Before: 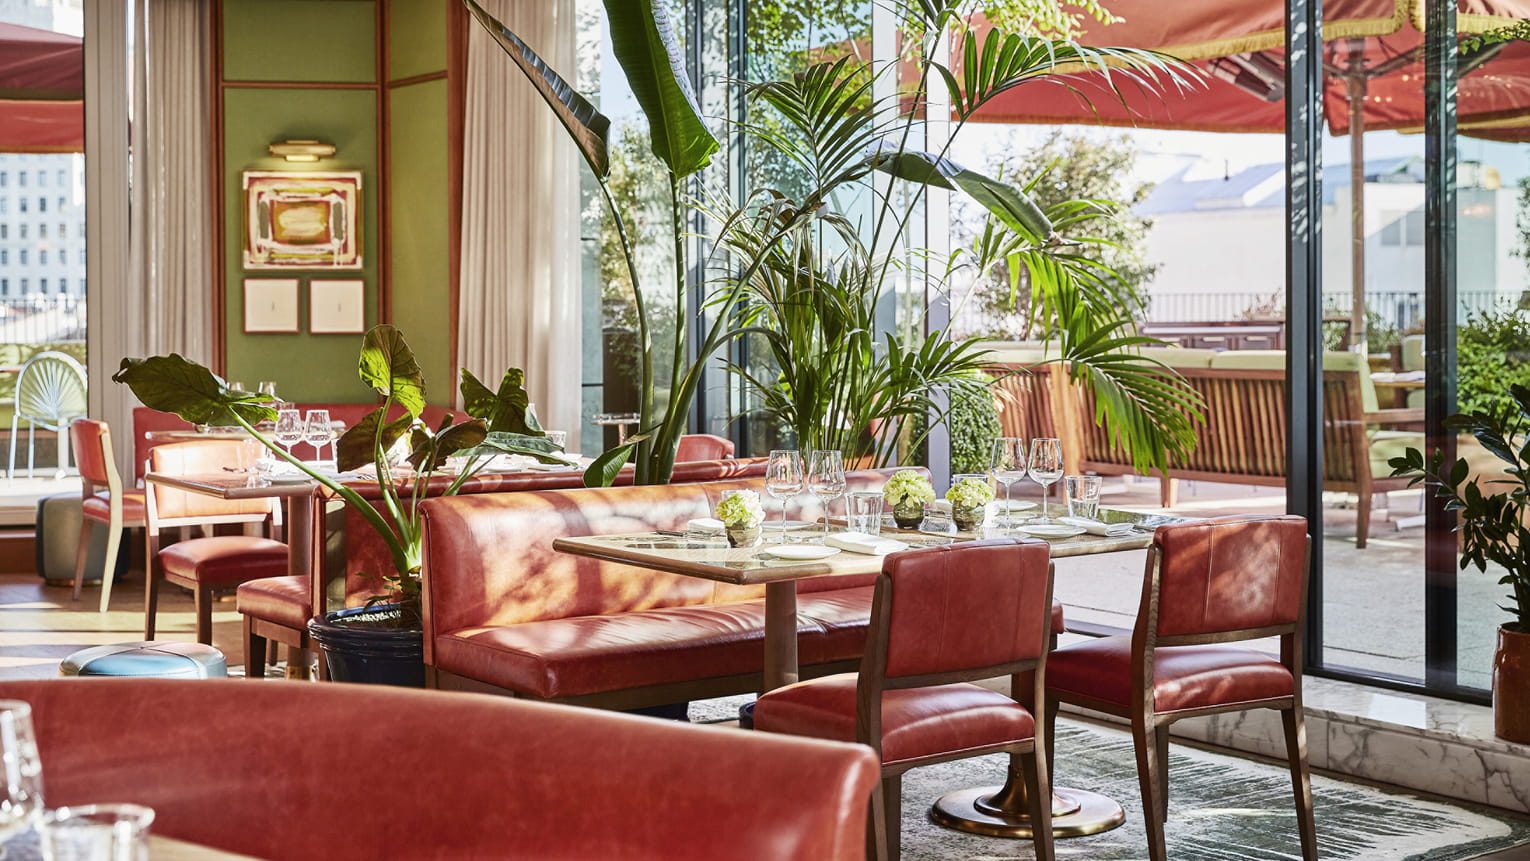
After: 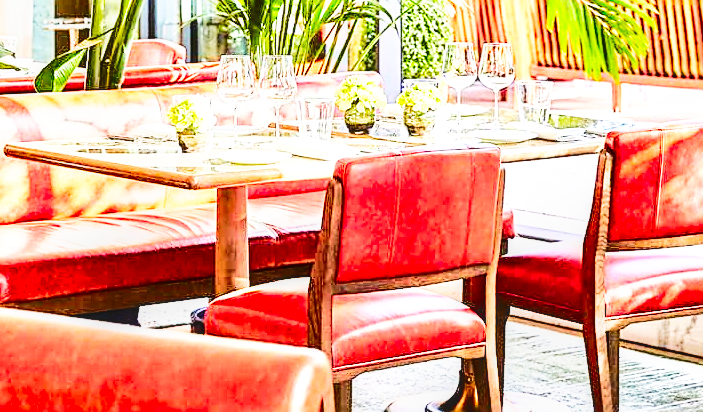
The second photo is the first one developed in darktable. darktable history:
local contrast: on, module defaults
base curve: curves: ch0 [(0, 0) (0.007, 0.004) (0.027, 0.03) (0.046, 0.07) (0.207, 0.54) (0.442, 0.872) (0.673, 0.972) (1, 1)], preserve colors none
sharpen: on, module defaults
crop: left 35.909%, top 45.949%, right 18.106%, bottom 6.136%
shadows and highlights: shadows 58.87, soften with gaussian
tone equalizer: -7 EV 0.147 EV, -6 EV 0.614 EV, -5 EV 1.18 EV, -4 EV 1.3 EV, -3 EV 1.16 EV, -2 EV 0.6 EV, -1 EV 0.148 EV, mask exposure compensation -0.498 EV
contrast brightness saturation: contrast 0.227, brightness 0.114, saturation 0.287
tone curve: curves: ch0 [(0, 0) (0.003, 0.039) (0.011, 0.042) (0.025, 0.048) (0.044, 0.058) (0.069, 0.071) (0.1, 0.089) (0.136, 0.114) (0.177, 0.146) (0.224, 0.199) (0.277, 0.27) (0.335, 0.364) (0.399, 0.47) (0.468, 0.566) (0.543, 0.643) (0.623, 0.73) (0.709, 0.8) (0.801, 0.863) (0.898, 0.925) (1, 1)], color space Lab, independent channels, preserve colors none
